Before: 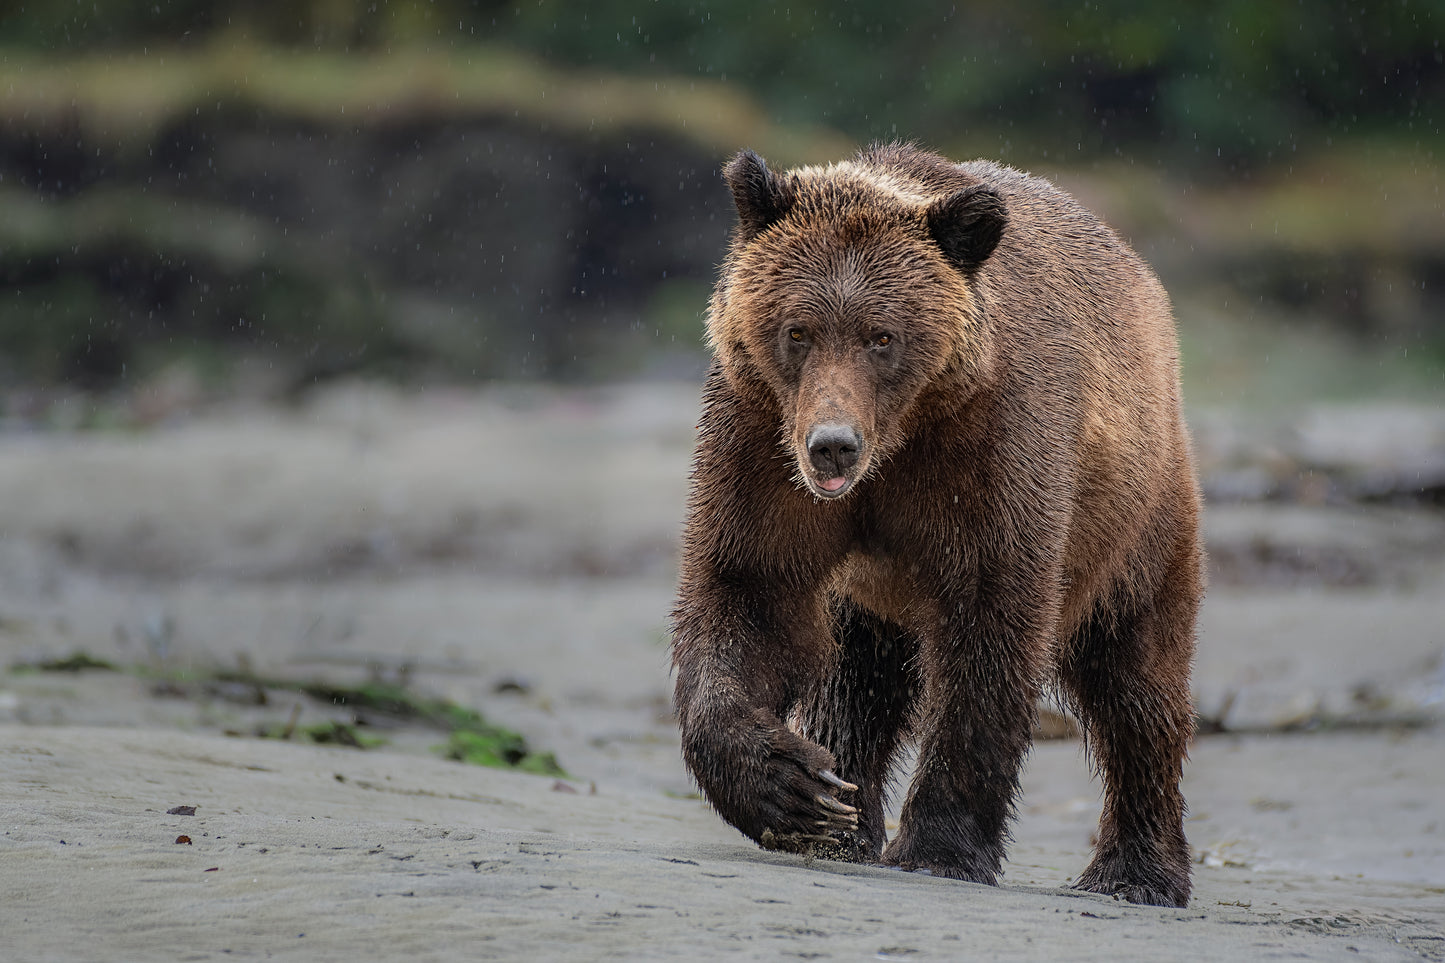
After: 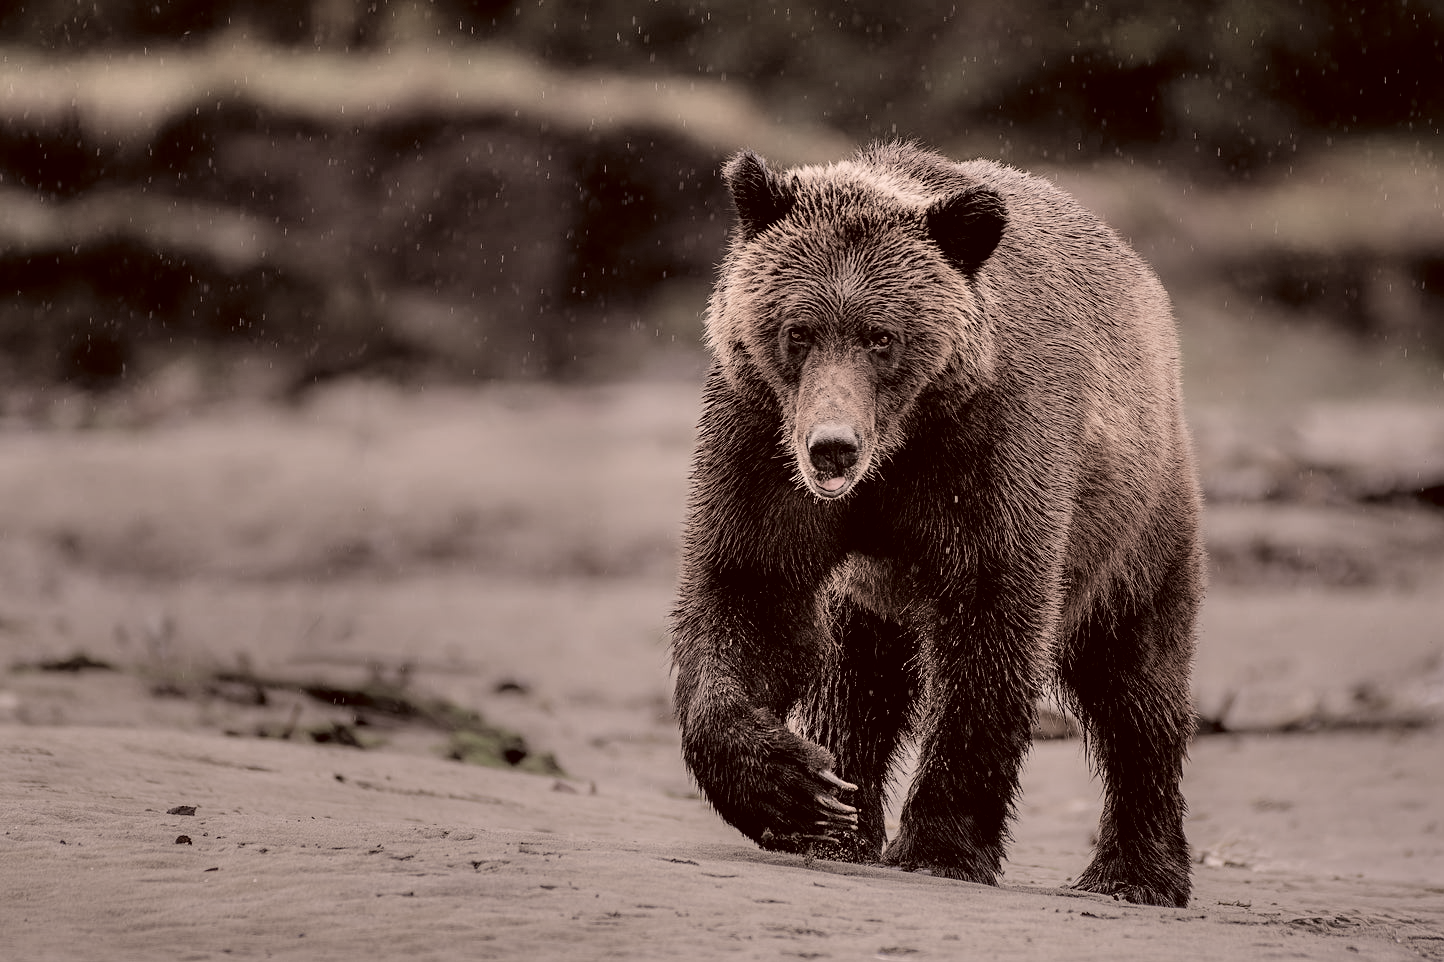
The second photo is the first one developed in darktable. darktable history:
crop: left 0.008%
filmic rgb: black relative exposure -5.11 EV, white relative exposure 3.17 EV, threshold 3.01 EV, hardness 3.45, contrast 1.194, highlights saturation mix -29.19%, color science v4 (2020), enable highlight reconstruction true
color correction: highlights a* 10.18, highlights b* 9.78, shadows a* 9.1, shadows b* 7.56, saturation 0.821
shadows and highlights: radius 103.27, shadows 50.81, highlights -64.09, soften with gaussian
